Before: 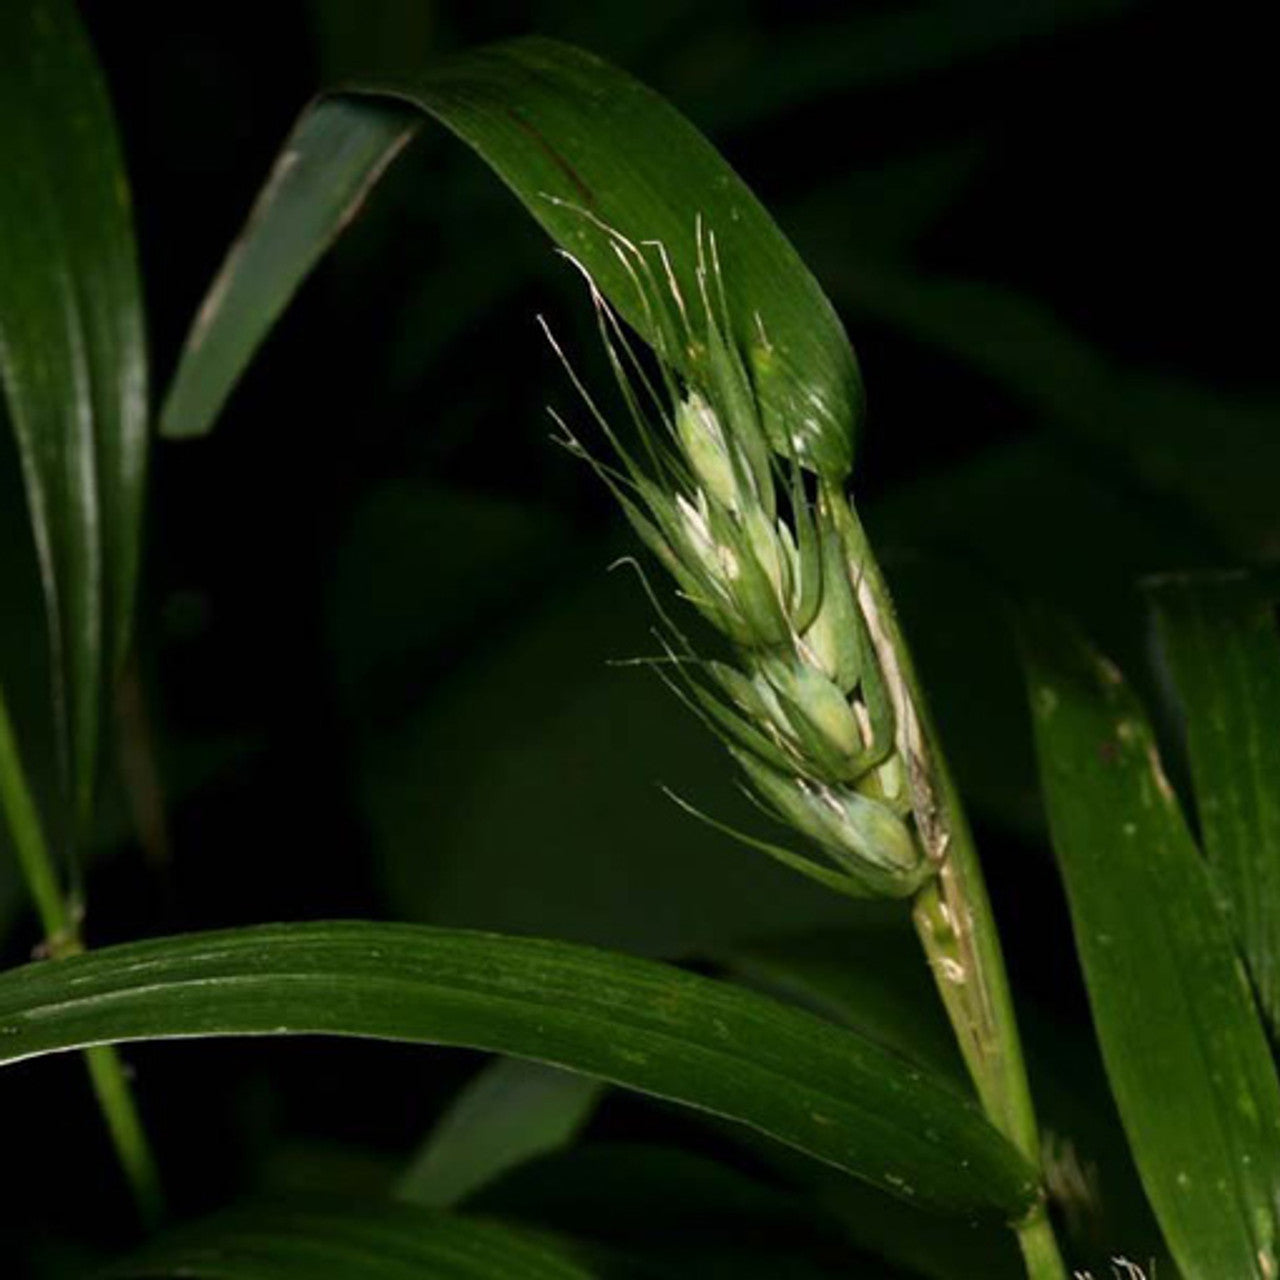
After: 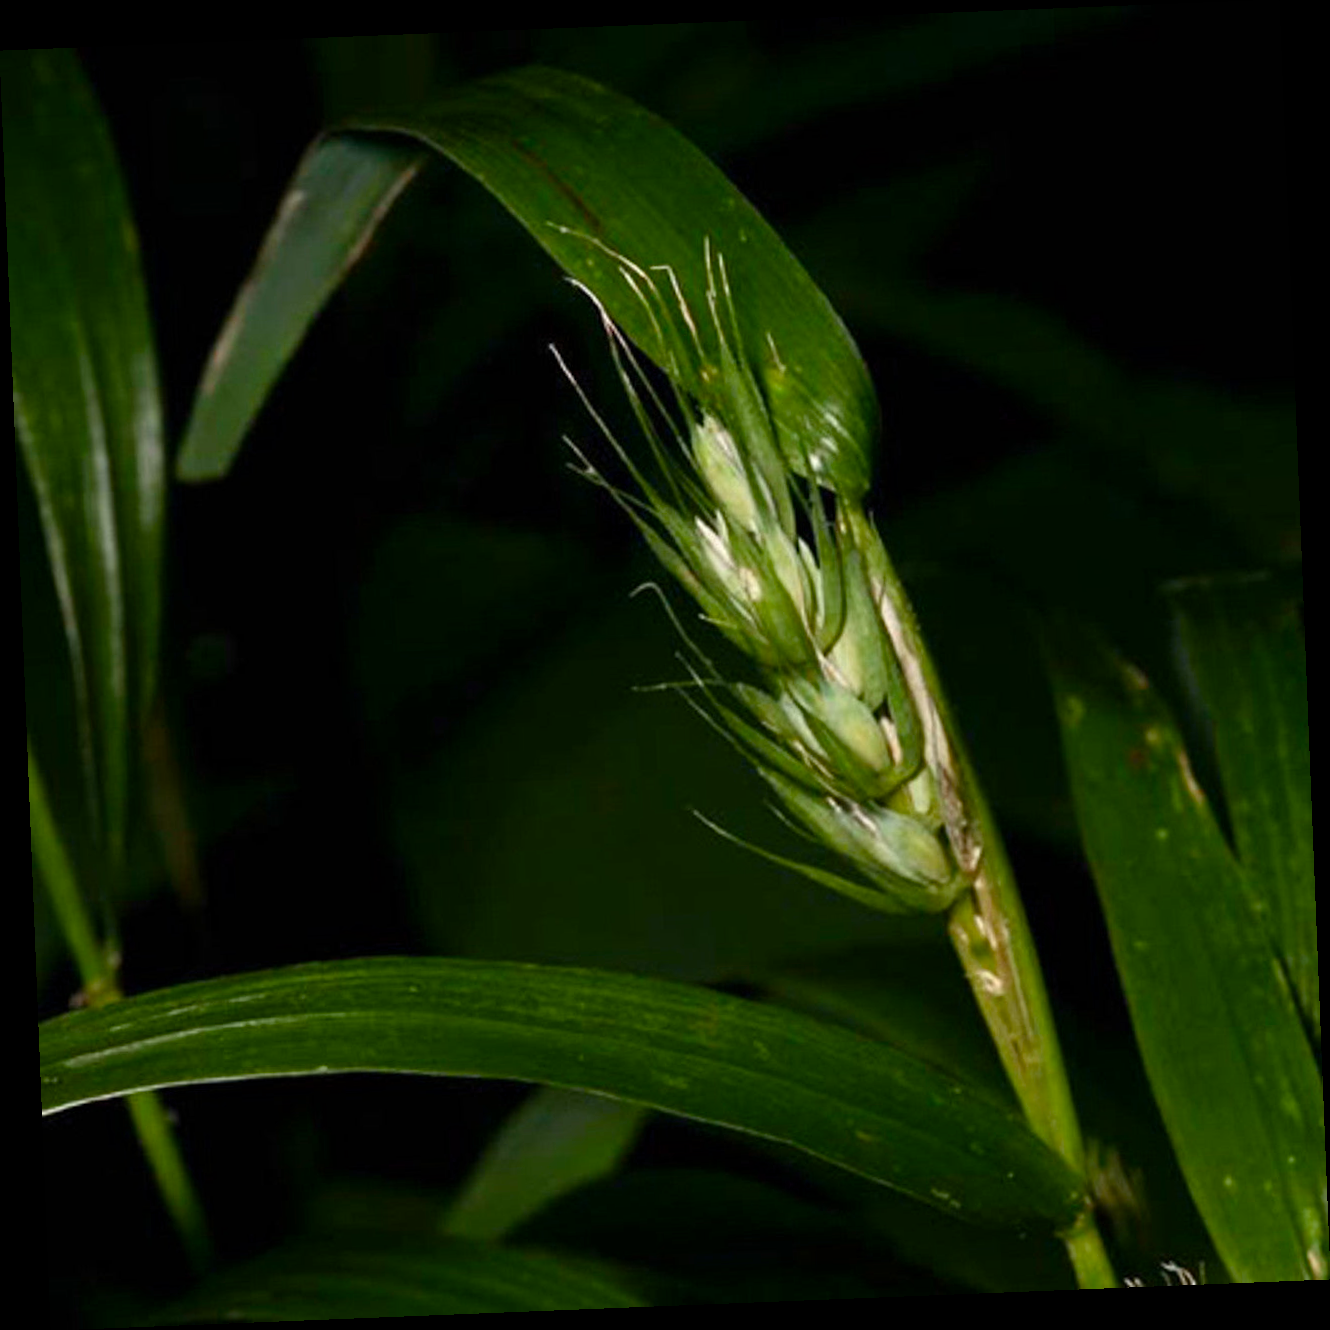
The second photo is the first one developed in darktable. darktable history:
color balance rgb: perceptual saturation grading › global saturation 20%, perceptual saturation grading › highlights -25%, perceptual saturation grading › shadows 25%
rotate and perspective: rotation -2.29°, automatic cropping off
